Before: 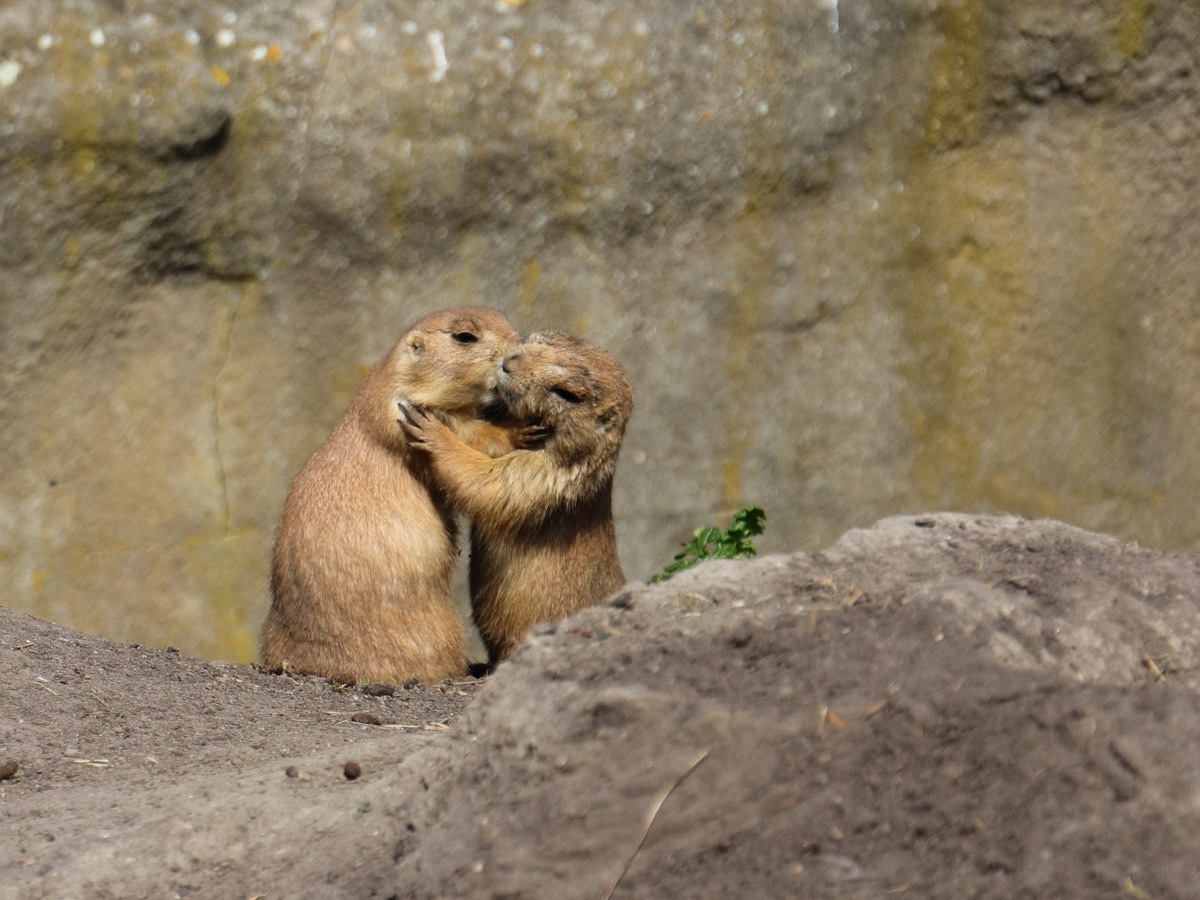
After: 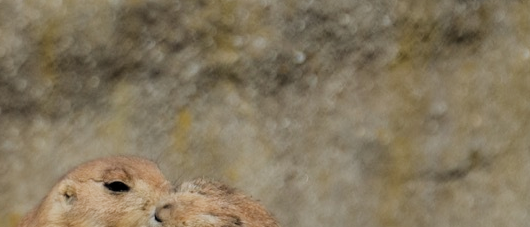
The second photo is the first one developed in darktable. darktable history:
crop: left 29.033%, top 16.88%, right 26.793%, bottom 57.834%
filmic rgb: black relative exposure -7.1 EV, white relative exposure 5.35 EV, threshold 2.95 EV, hardness 3.02, color science v4 (2020), enable highlight reconstruction true
